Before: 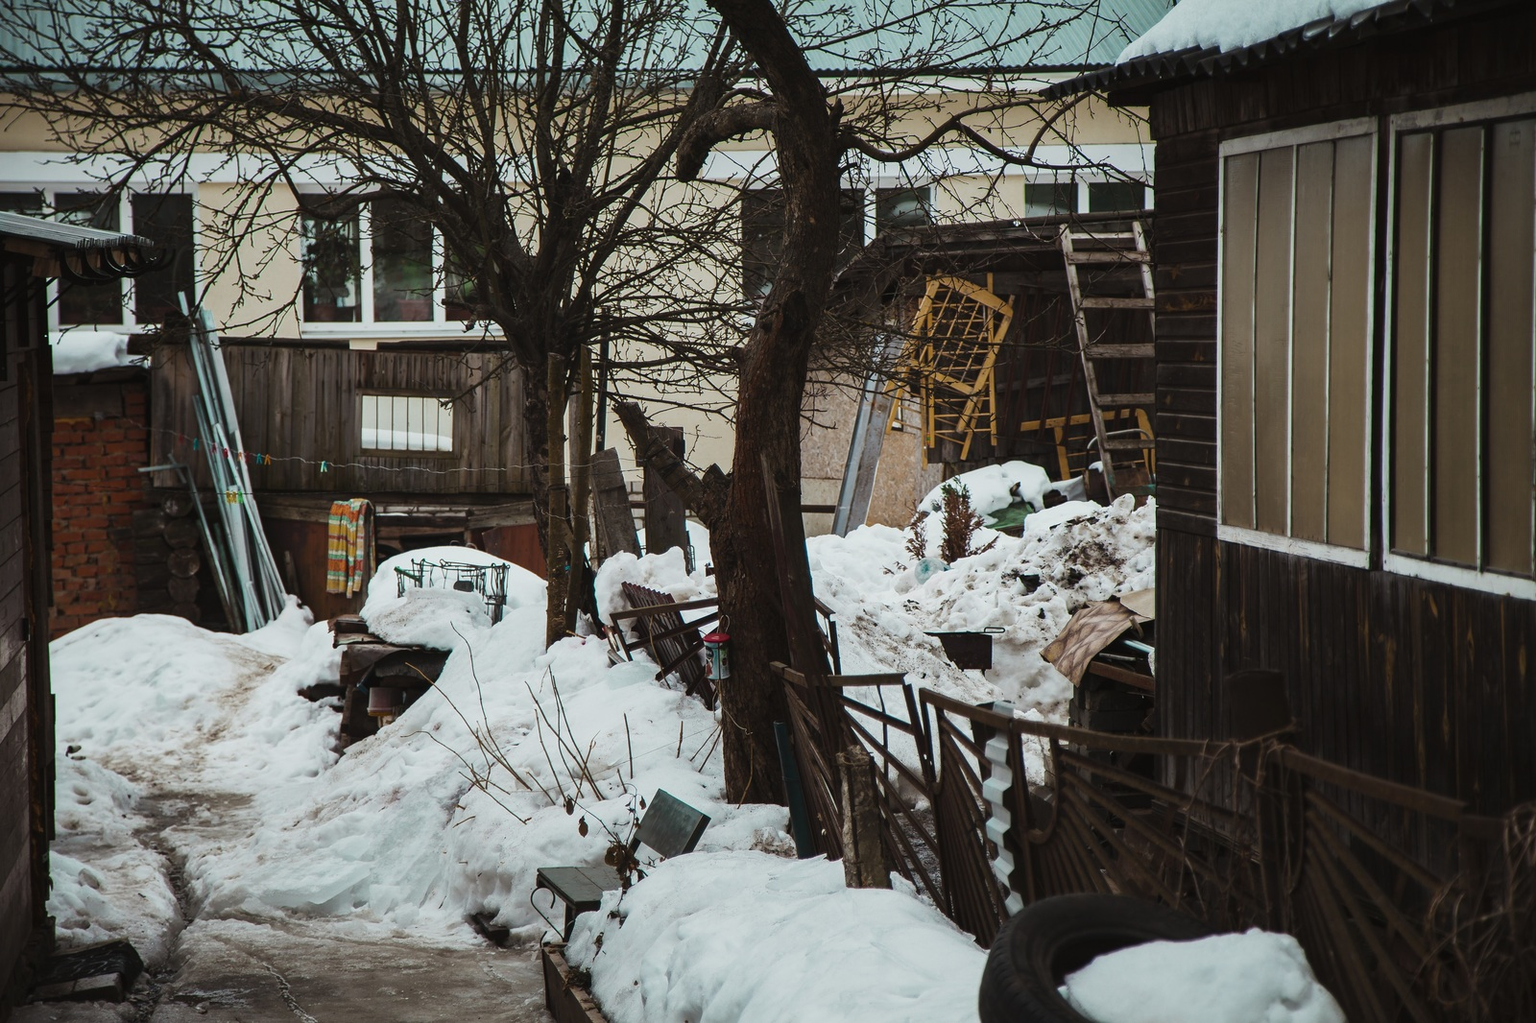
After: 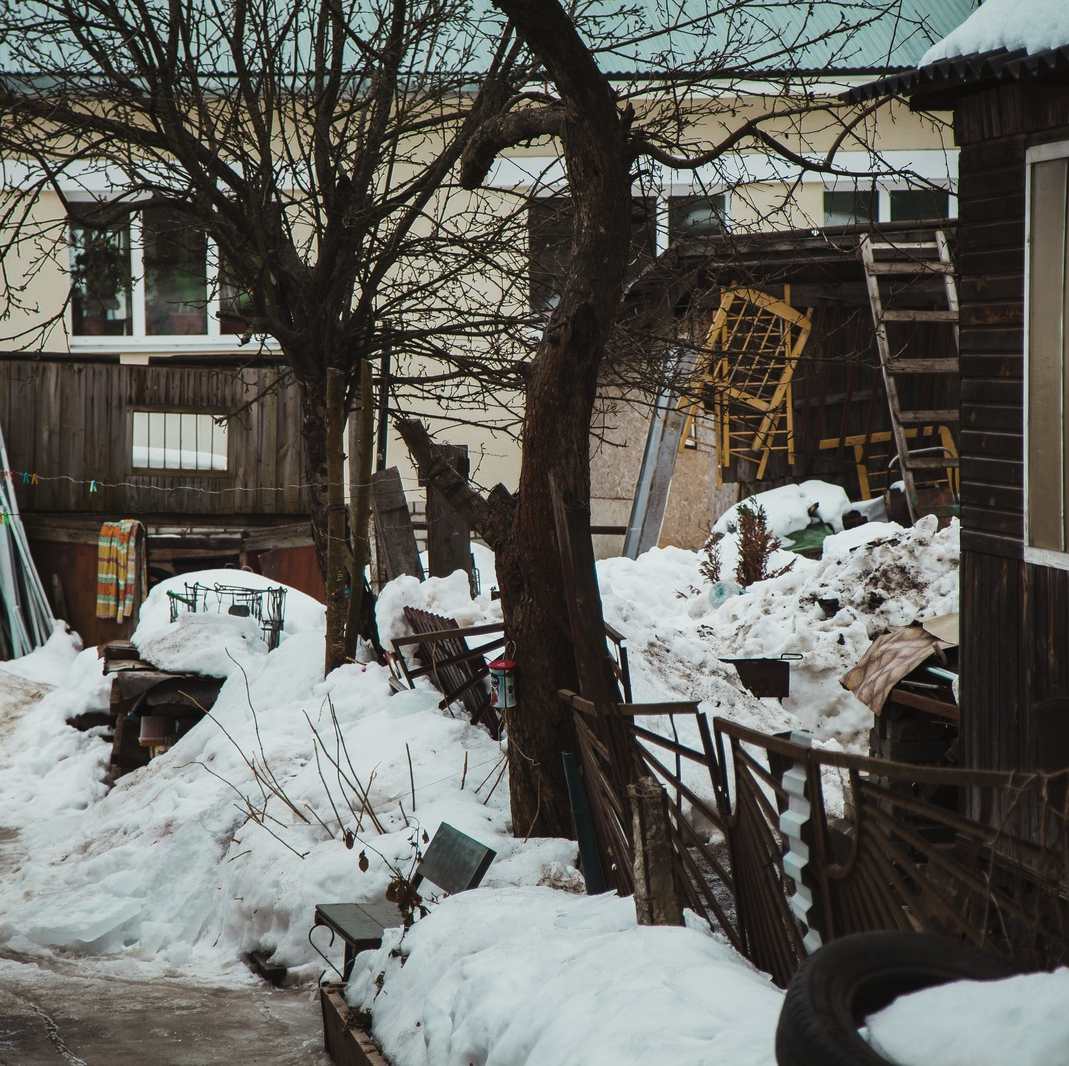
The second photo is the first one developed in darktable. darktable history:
crop and rotate: left 15.28%, right 17.846%
